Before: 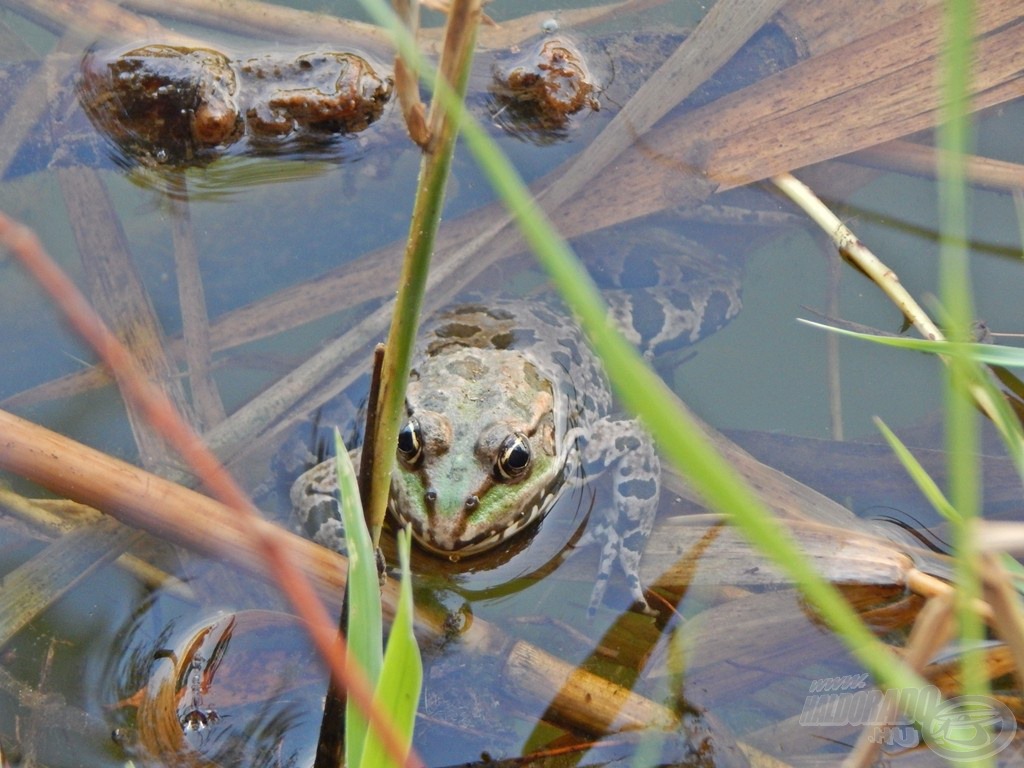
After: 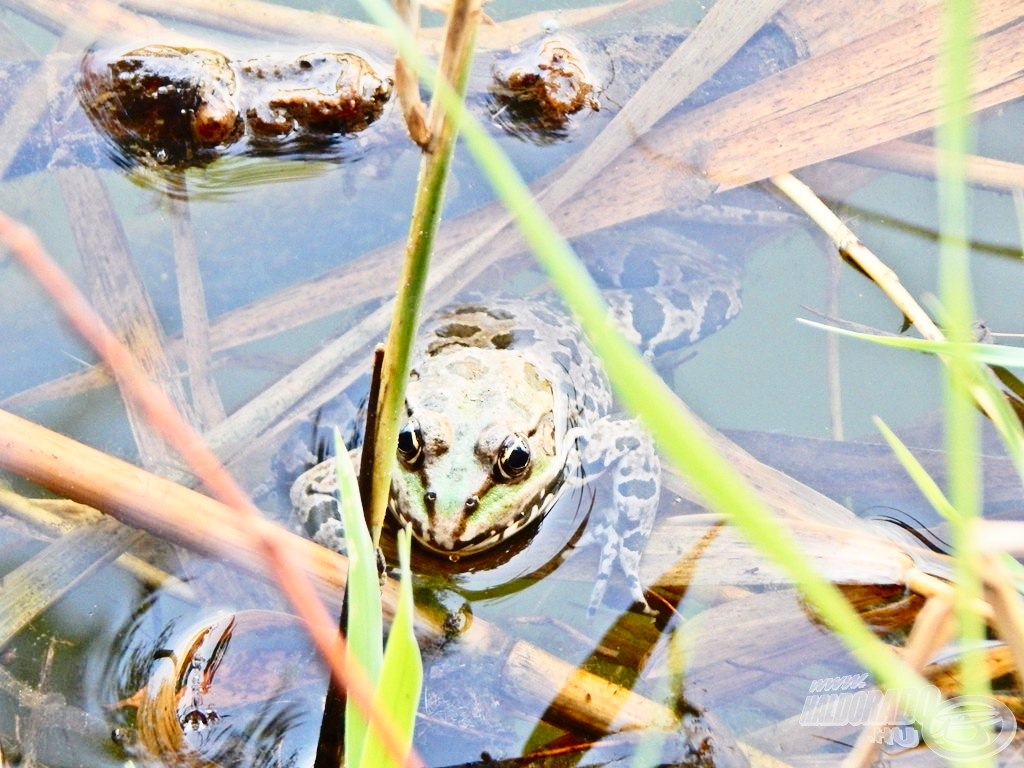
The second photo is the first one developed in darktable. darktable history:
contrast brightness saturation: contrast 0.28
white balance: emerald 1
base curve: curves: ch0 [(0, 0) (0.028, 0.03) (0.121, 0.232) (0.46, 0.748) (0.859, 0.968) (1, 1)], preserve colors none
